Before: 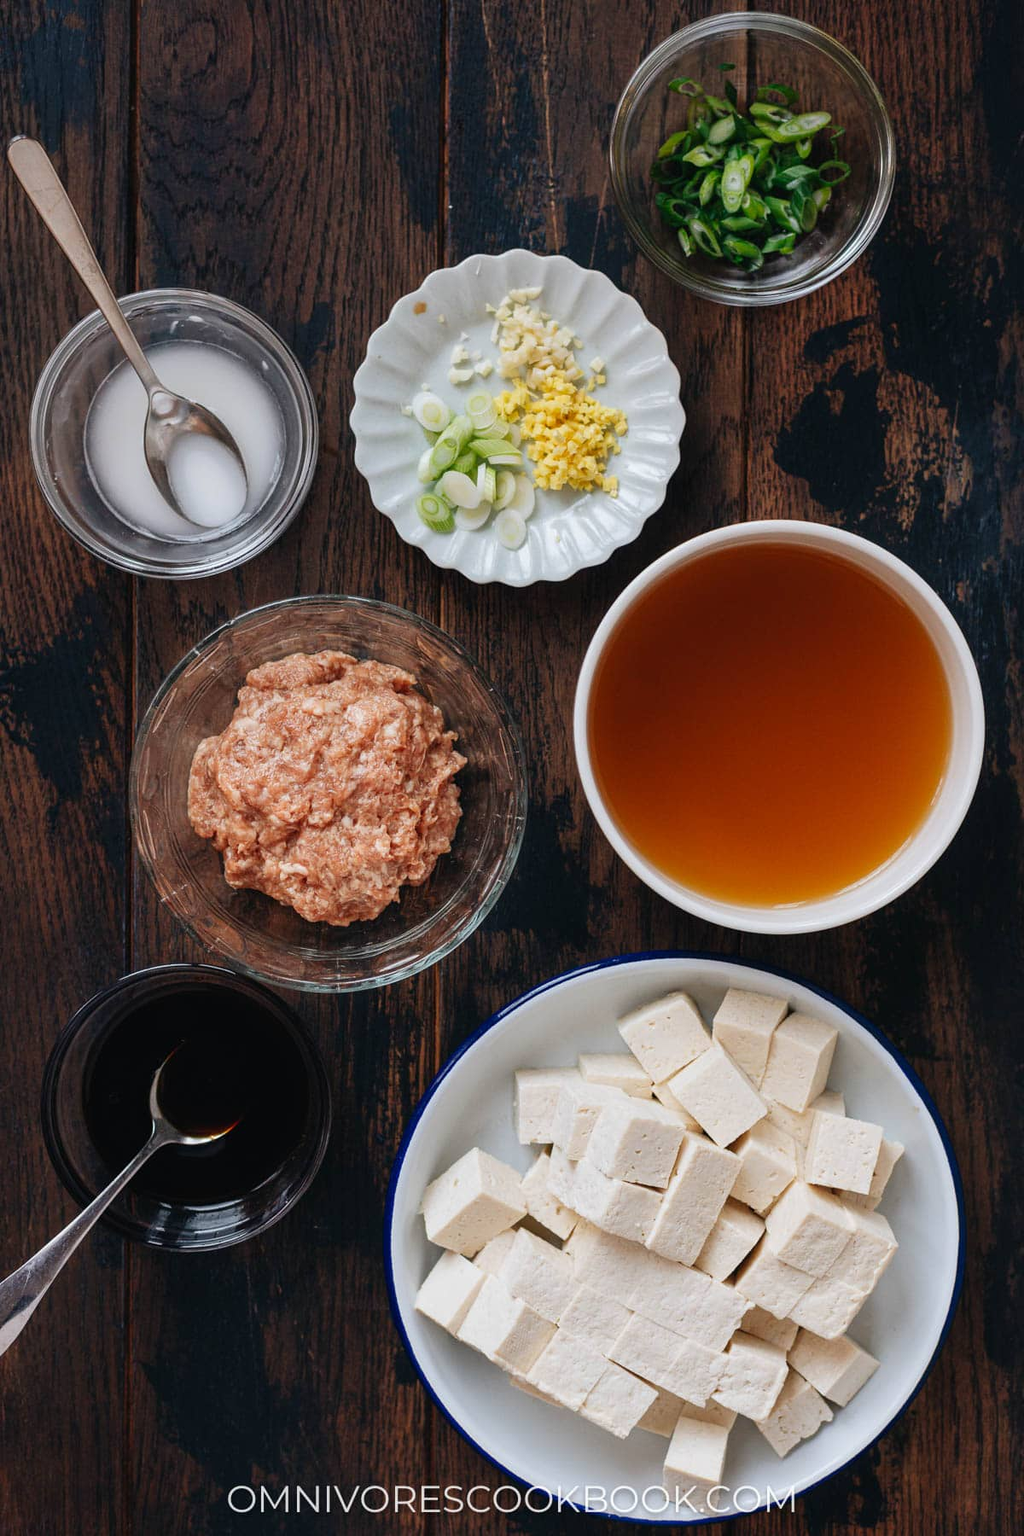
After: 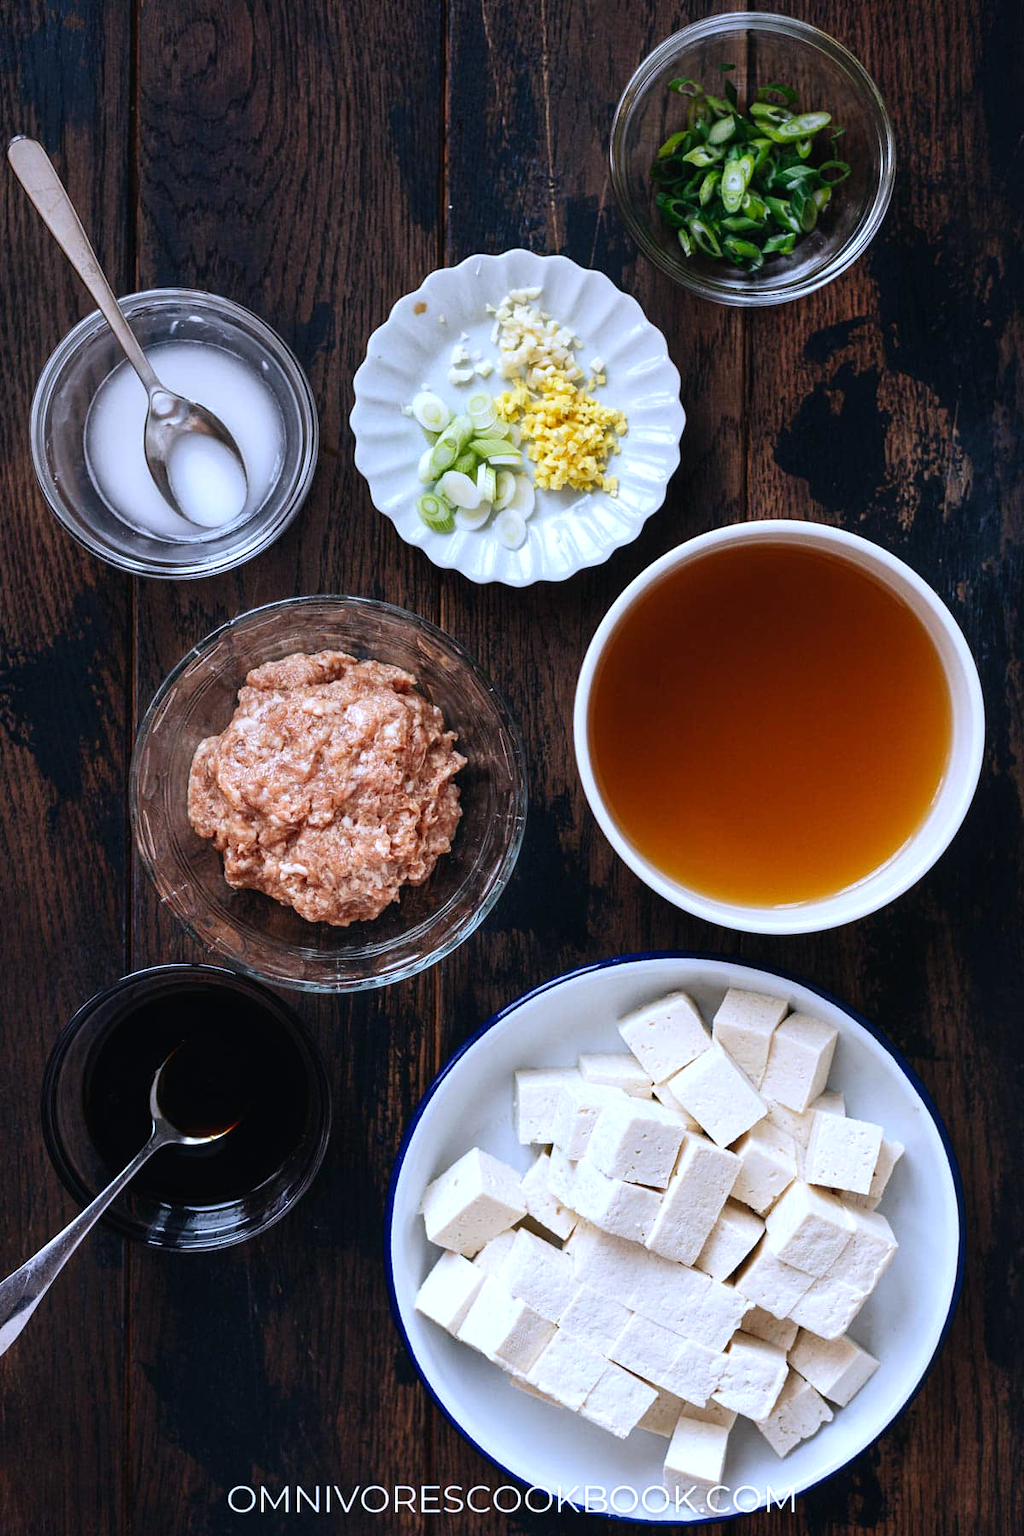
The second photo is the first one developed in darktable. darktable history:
white balance: red 0.948, green 1.02, blue 1.176
tone equalizer: -8 EV -0.417 EV, -7 EV -0.389 EV, -6 EV -0.333 EV, -5 EV -0.222 EV, -3 EV 0.222 EV, -2 EV 0.333 EV, -1 EV 0.389 EV, +0 EV 0.417 EV, edges refinement/feathering 500, mask exposure compensation -1.57 EV, preserve details no
